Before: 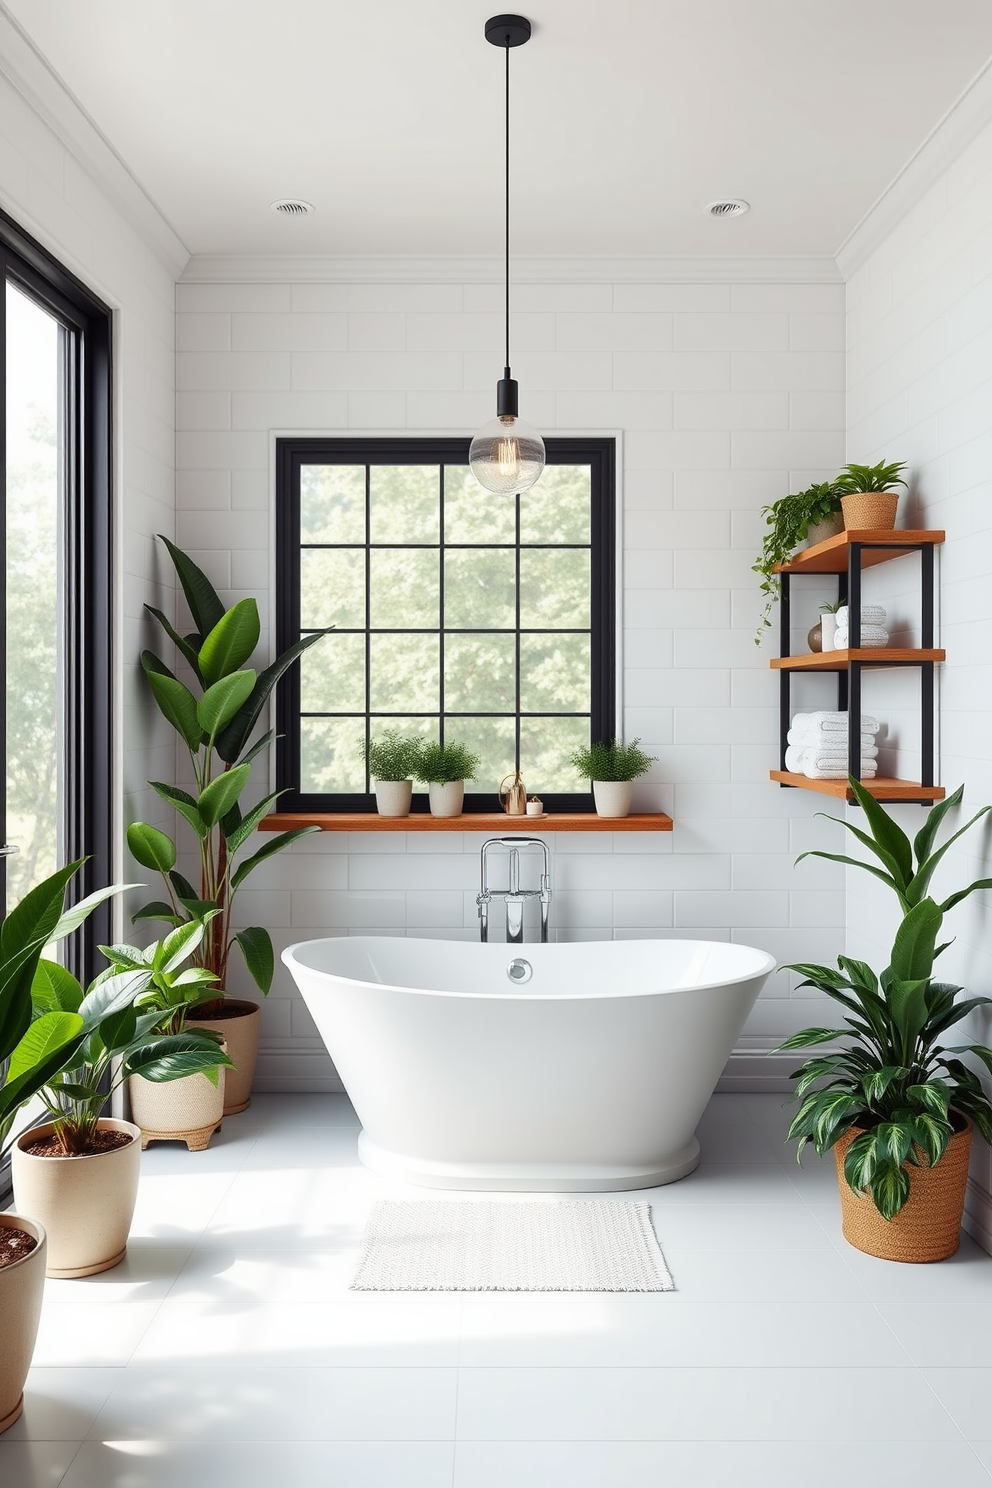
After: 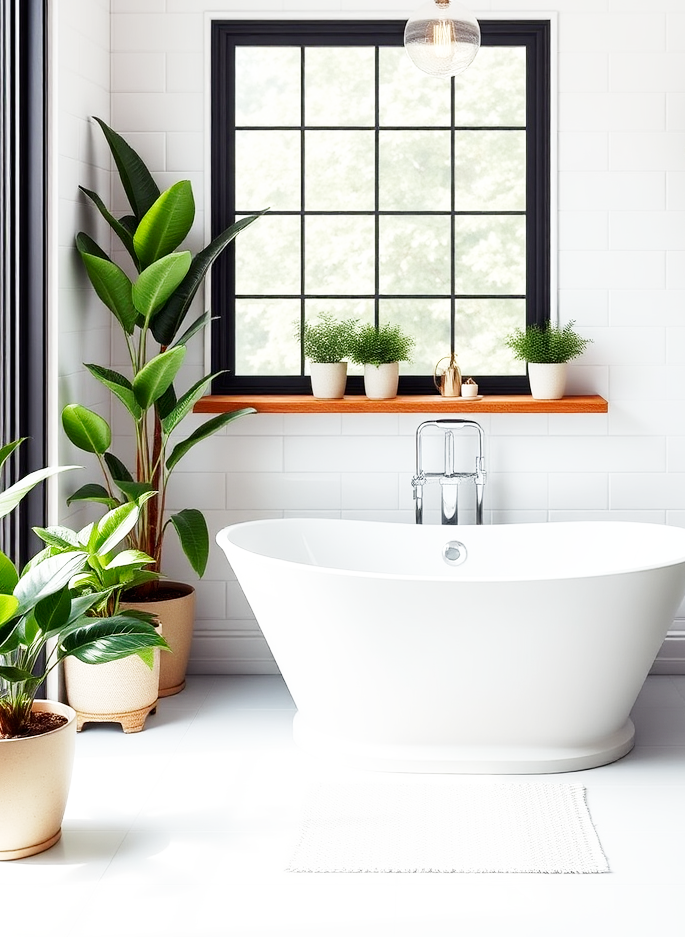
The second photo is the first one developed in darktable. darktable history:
crop: left 6.592%, top 28.157%, right 24.261%, bottom 8.858%
base curve: curves: ch0 [(0, 0) (0.005, 0.002) (0.15, 0.3) (0.4, 0.7) (0.75, 0.95) (1, 1)], preserve colors none
local contrast: mode bilateral grid, contrast 9, coarseness 25, detail 112%, midtone range 0.2
